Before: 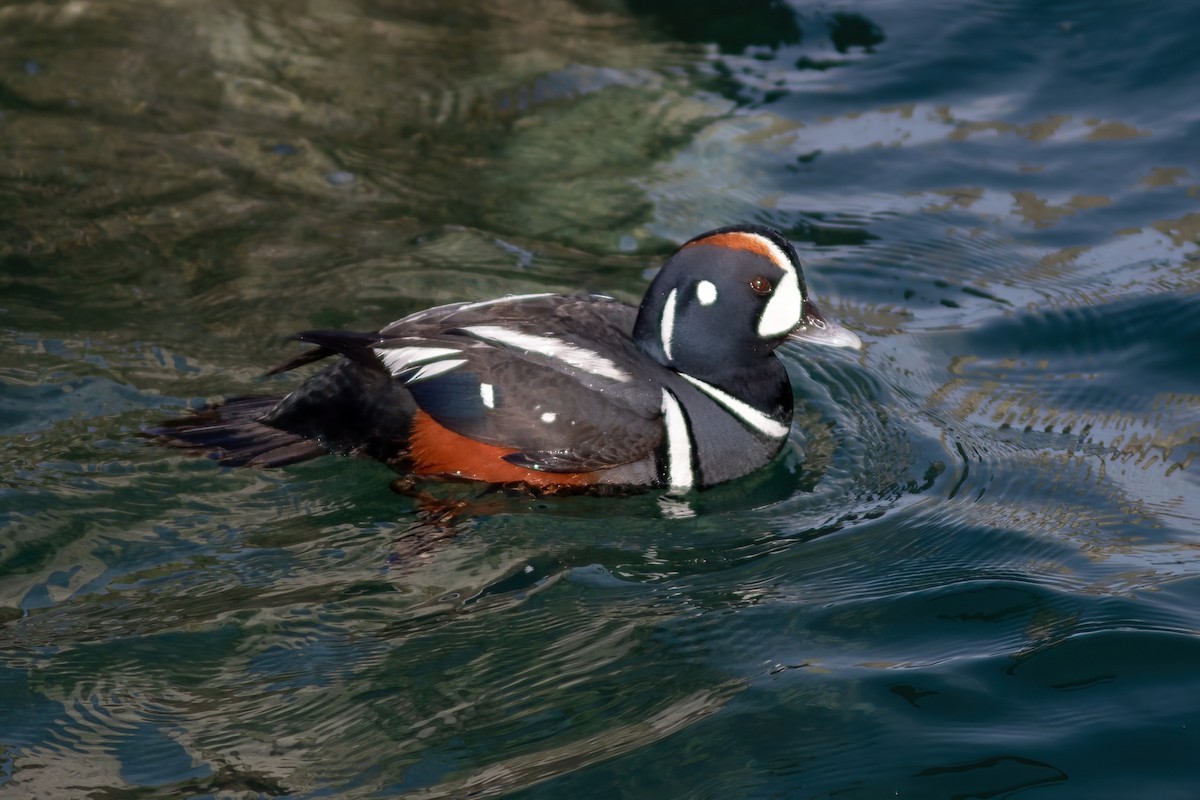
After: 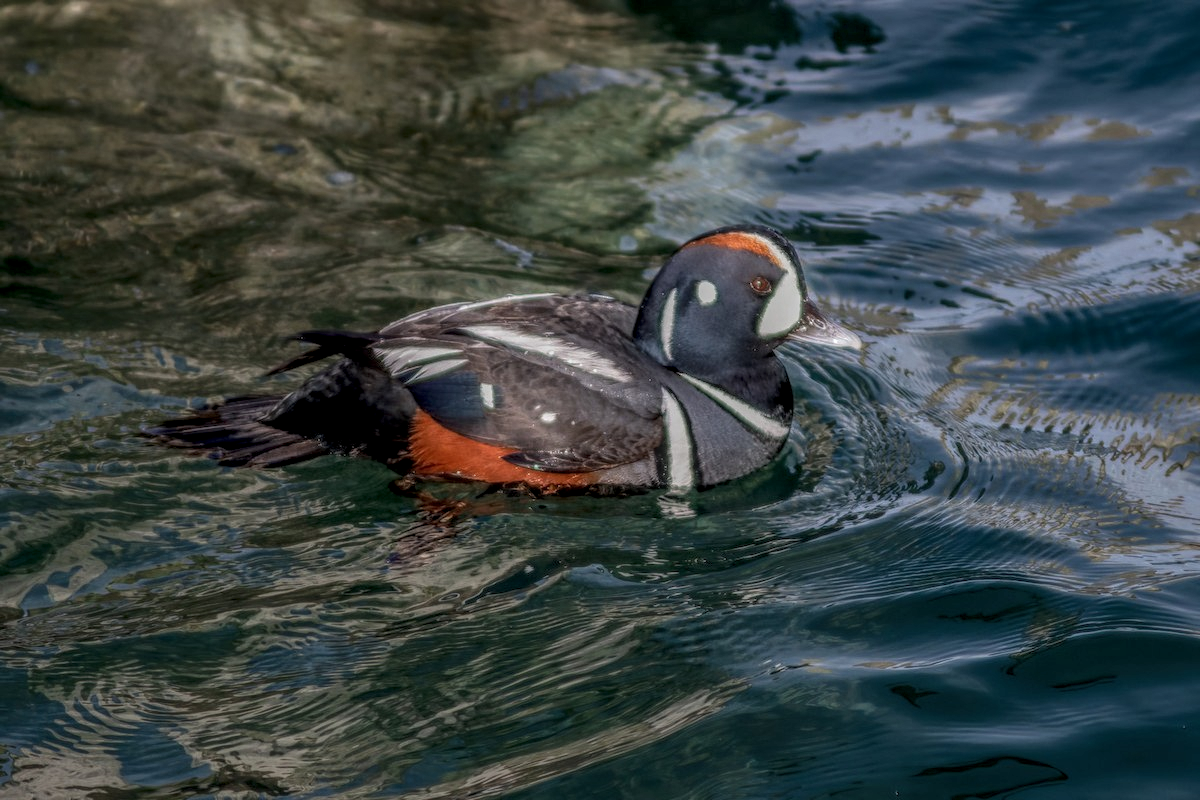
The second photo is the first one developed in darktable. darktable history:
local contrast: highlights 4%, shadows 3%, detail 201%, midtone range 0.25
